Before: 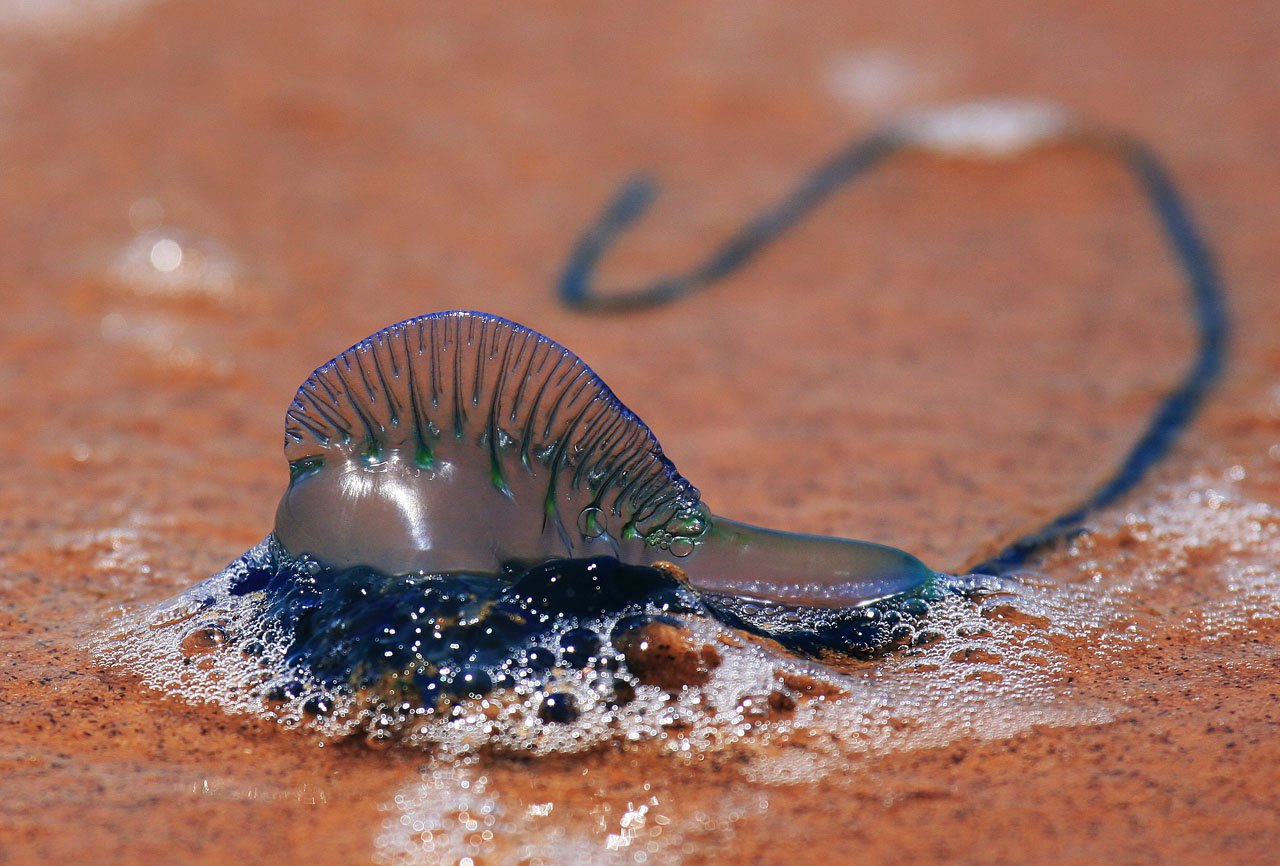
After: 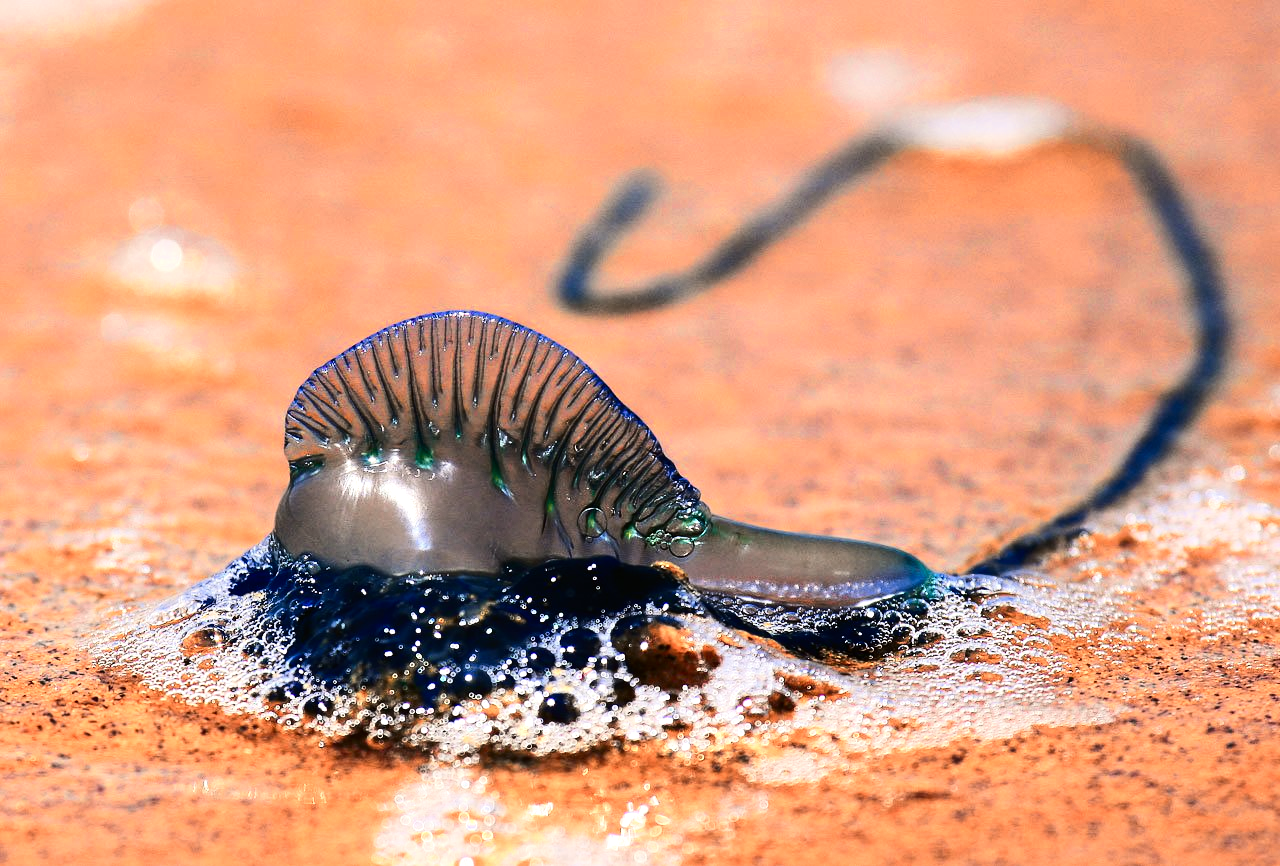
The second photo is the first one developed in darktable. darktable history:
tone curve: curves: ch0 [(0, 0) (0.104, 0.068) (0.236, 0.227) (0.46, 0.576) (0.657, 0.796) (0.861, 0.932) (1, 0.981)]; ch1 [(0, 0) (0.353, 0.344) (0.434, 0.382) (0.479, 0.476) (0.502, 0.504) (0.544, 0.534) (0.57, 0.57) (0.586, 0.603) (0.618, 0.631) (0.657, 0.679) (1, 1)]; ch2 [(0, 0) (0.34, 0.314) (0.434, 0.43) (0.5, 0.511) (0.528, 0.545) (0.557, 0.573) (0.573, 0.618) (0.628, 0.751) (1, 1)], color space Lab, independent channels, preserve colors none
tone equalizer: -8 EV -0.75 EV, -7 EV -0.7 EV, -6 EV -0.6 EV, -5 EV -0.4 EV, -3 EV 0.4 EV, -2 EV 0.6 EV, -1 EV 0.7 EV, +0 EV 0.75 EV, edges refinement/feathering 500, mask exposure compensation -1.57 EV, preserve details no
color zones: curves: ch0 [(0, 0.473) (0.001, 0.473) (0.226, 0.548) (0.4, 0.589) (0.525, 0.54) (0.728, 0.403) (0.999, 0.473) (1, 0.473)]; ch1 [(0, 0.619) (0.001, 0.619) (0.234, 0.388) (0.4, 0.372) (0.528, 0.422) (0.732, 0.53) (0.999, 0.619) (1, 0.619)]; ch2 [(0, 0.547) (0.001, 0.547) (0.226, 0.45) (0.4, 0.525) (0.525, 0.585) (0.8, 0.511) (0.999, 0.547) (1, 0.547)]
